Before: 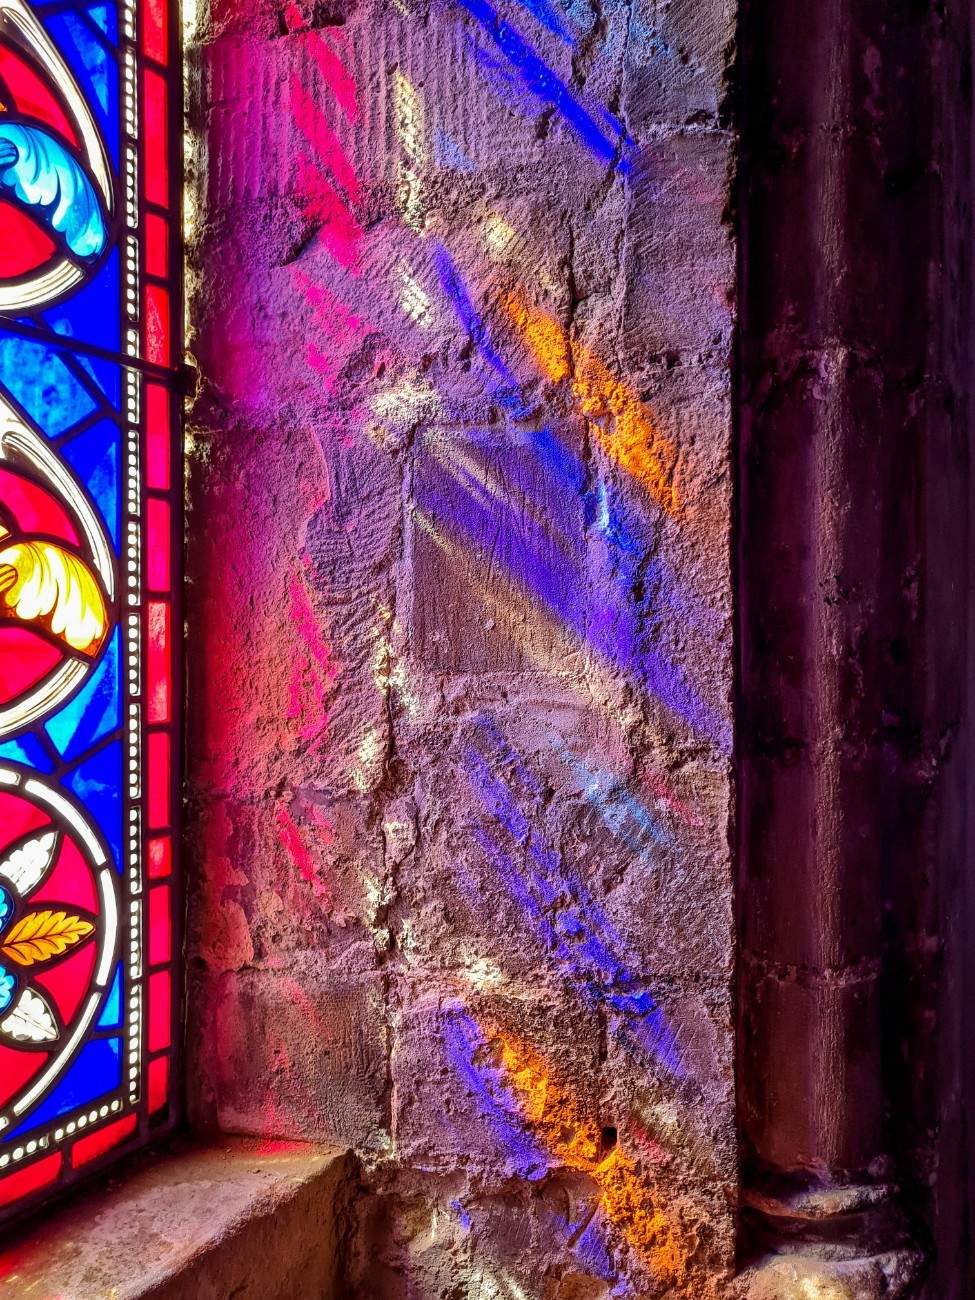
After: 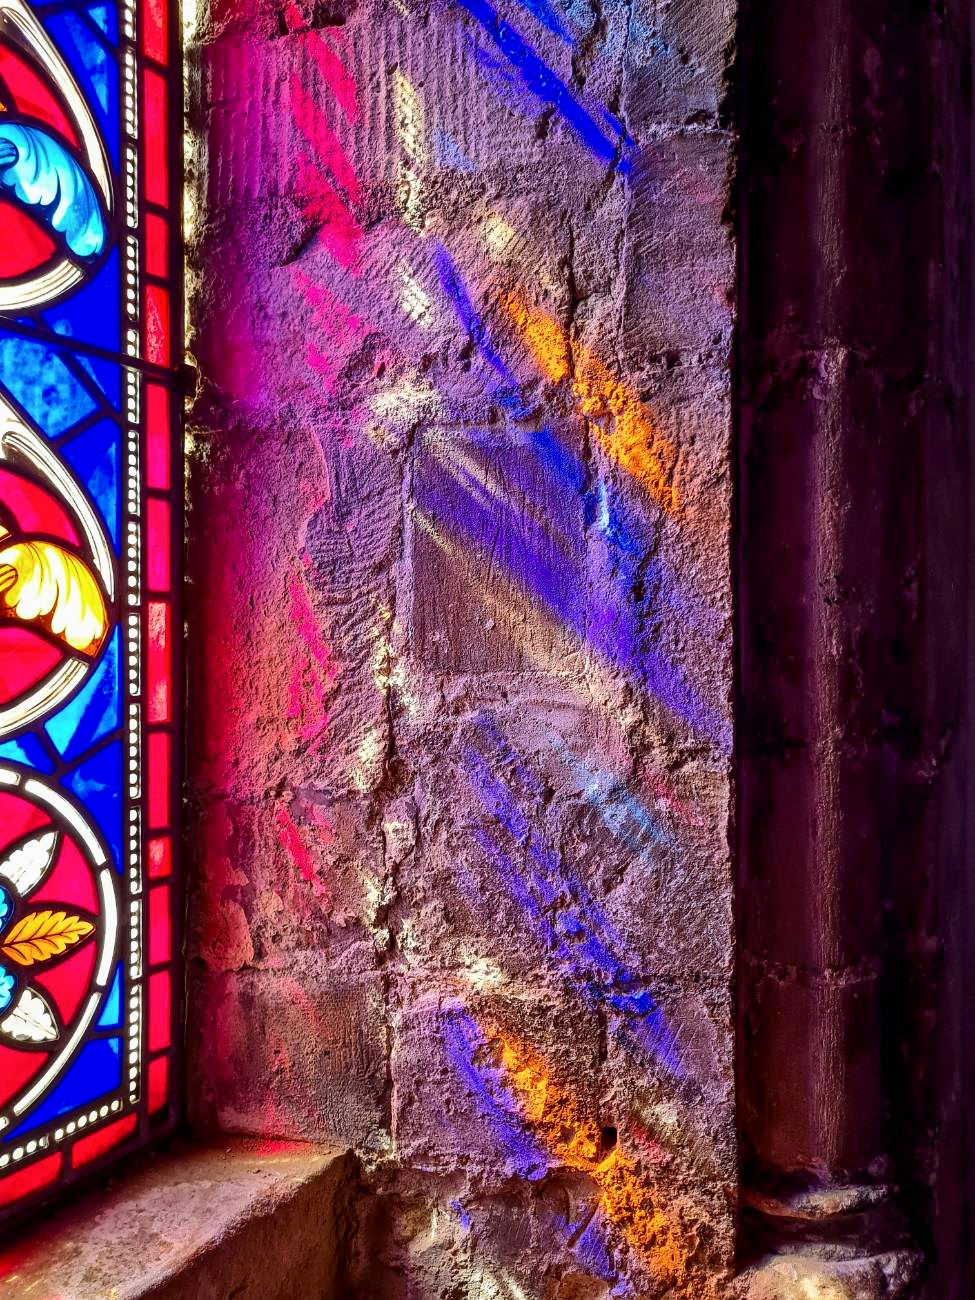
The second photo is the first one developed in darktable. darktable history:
contrast brightness saturation: contrast 0.143
